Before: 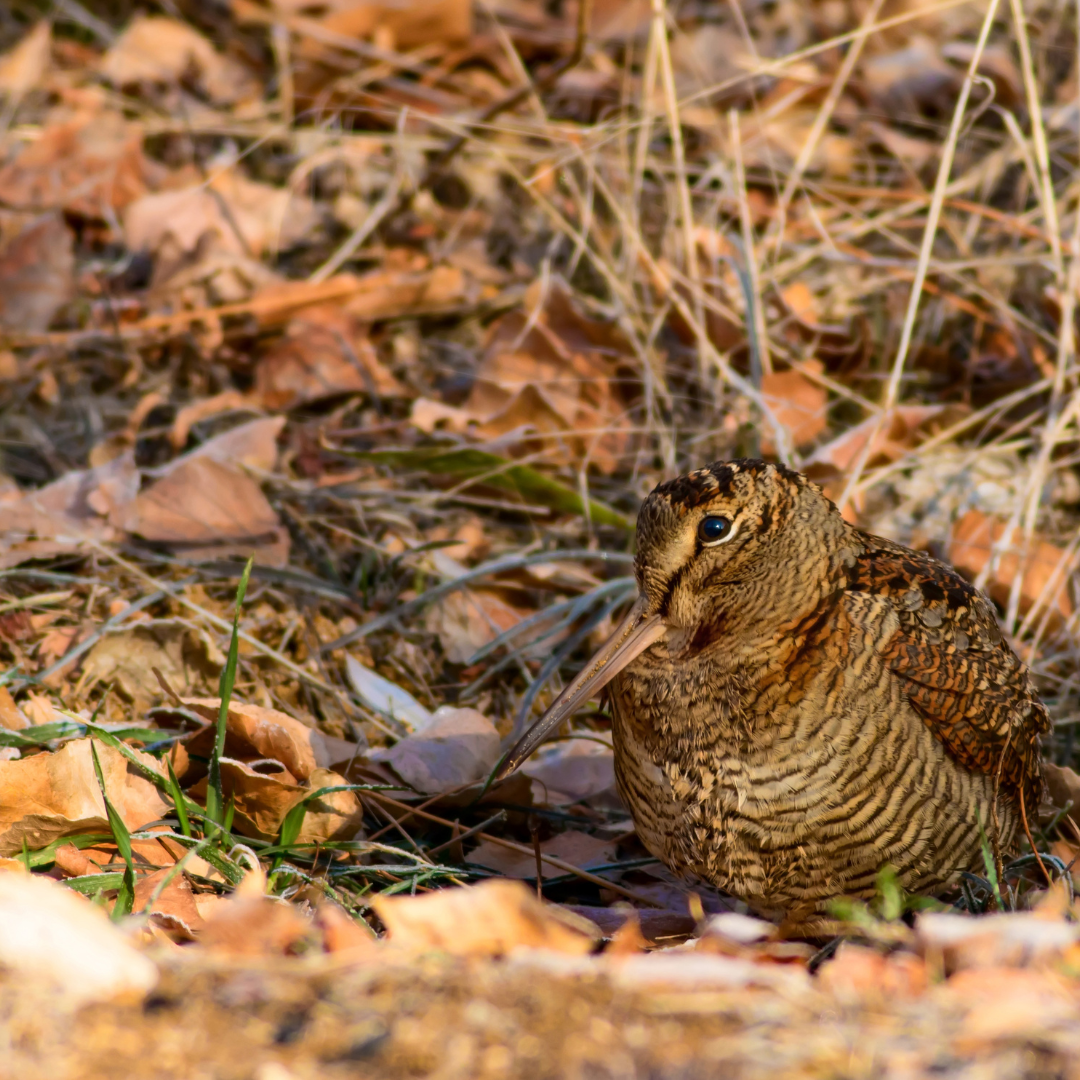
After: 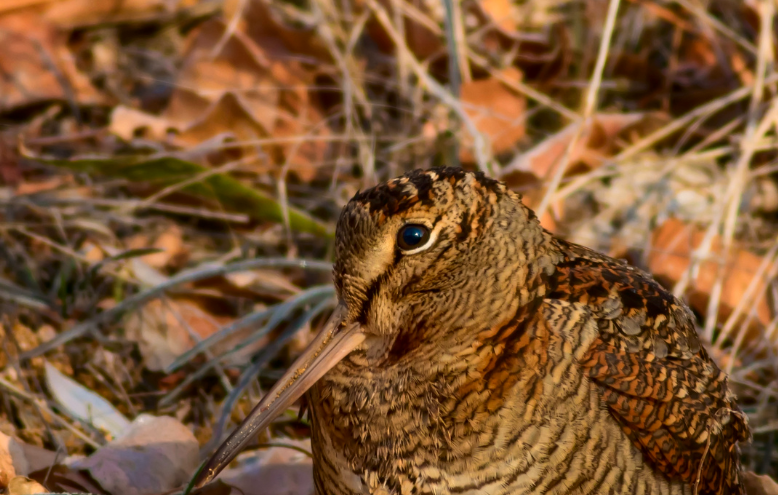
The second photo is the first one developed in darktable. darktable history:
white balance: red 1.045, blue 0.932
crop and rotate: left 27.938%, top 27.046%, bottom 27.046%
contrast brightness saturation: contrast 0.03, brightness -0.04
